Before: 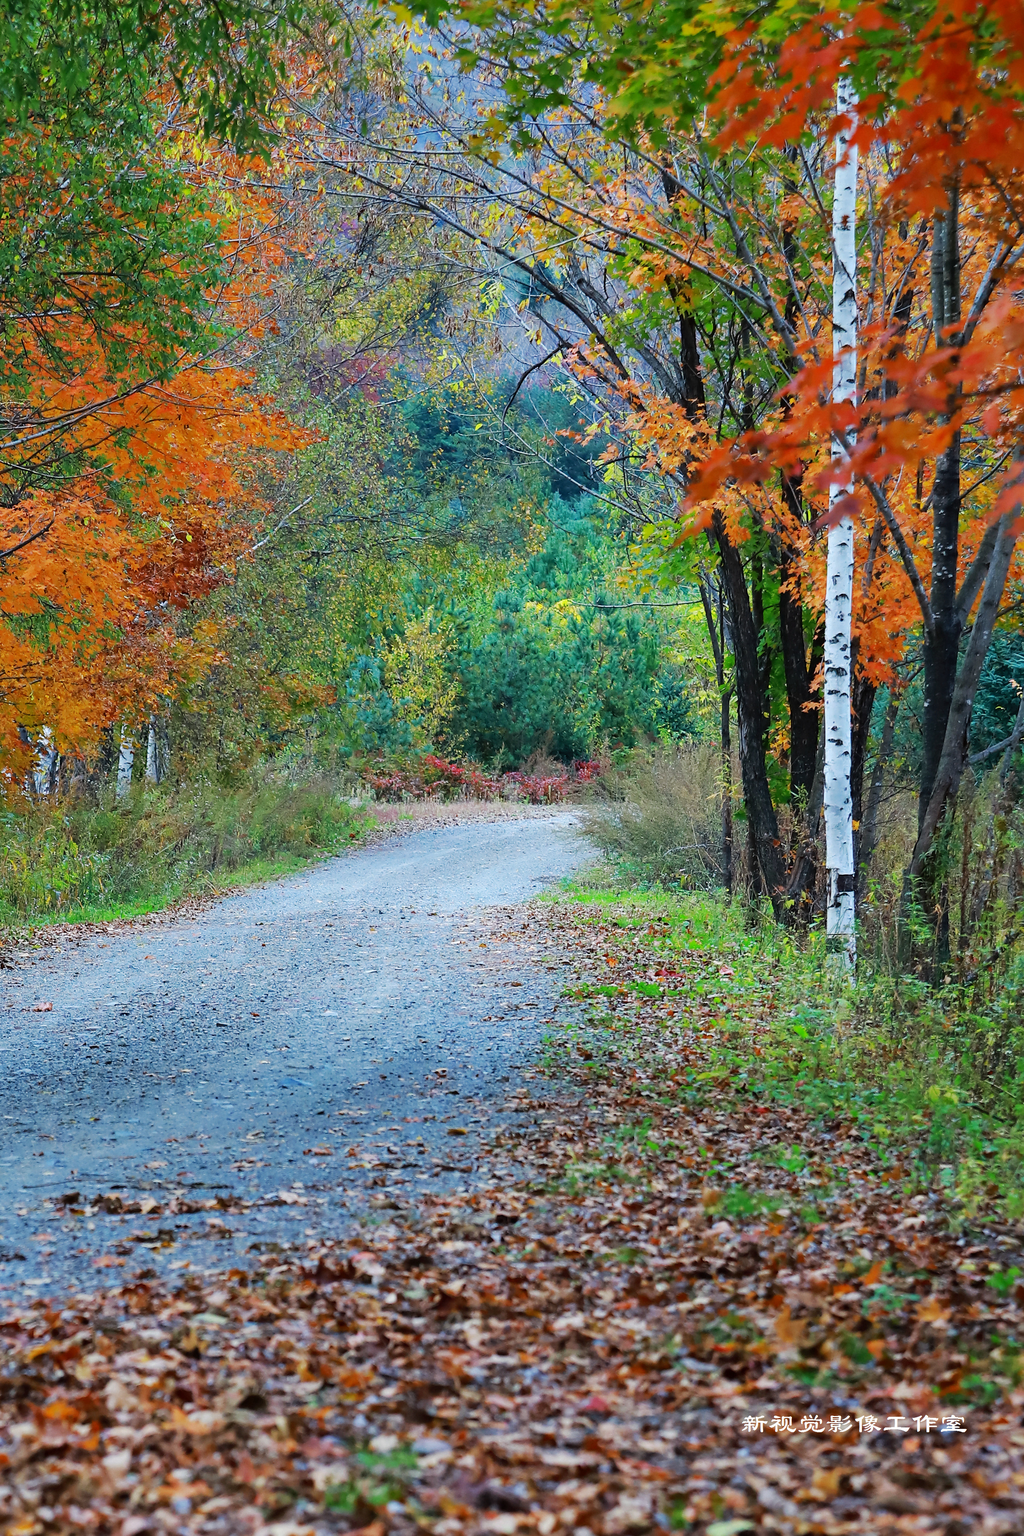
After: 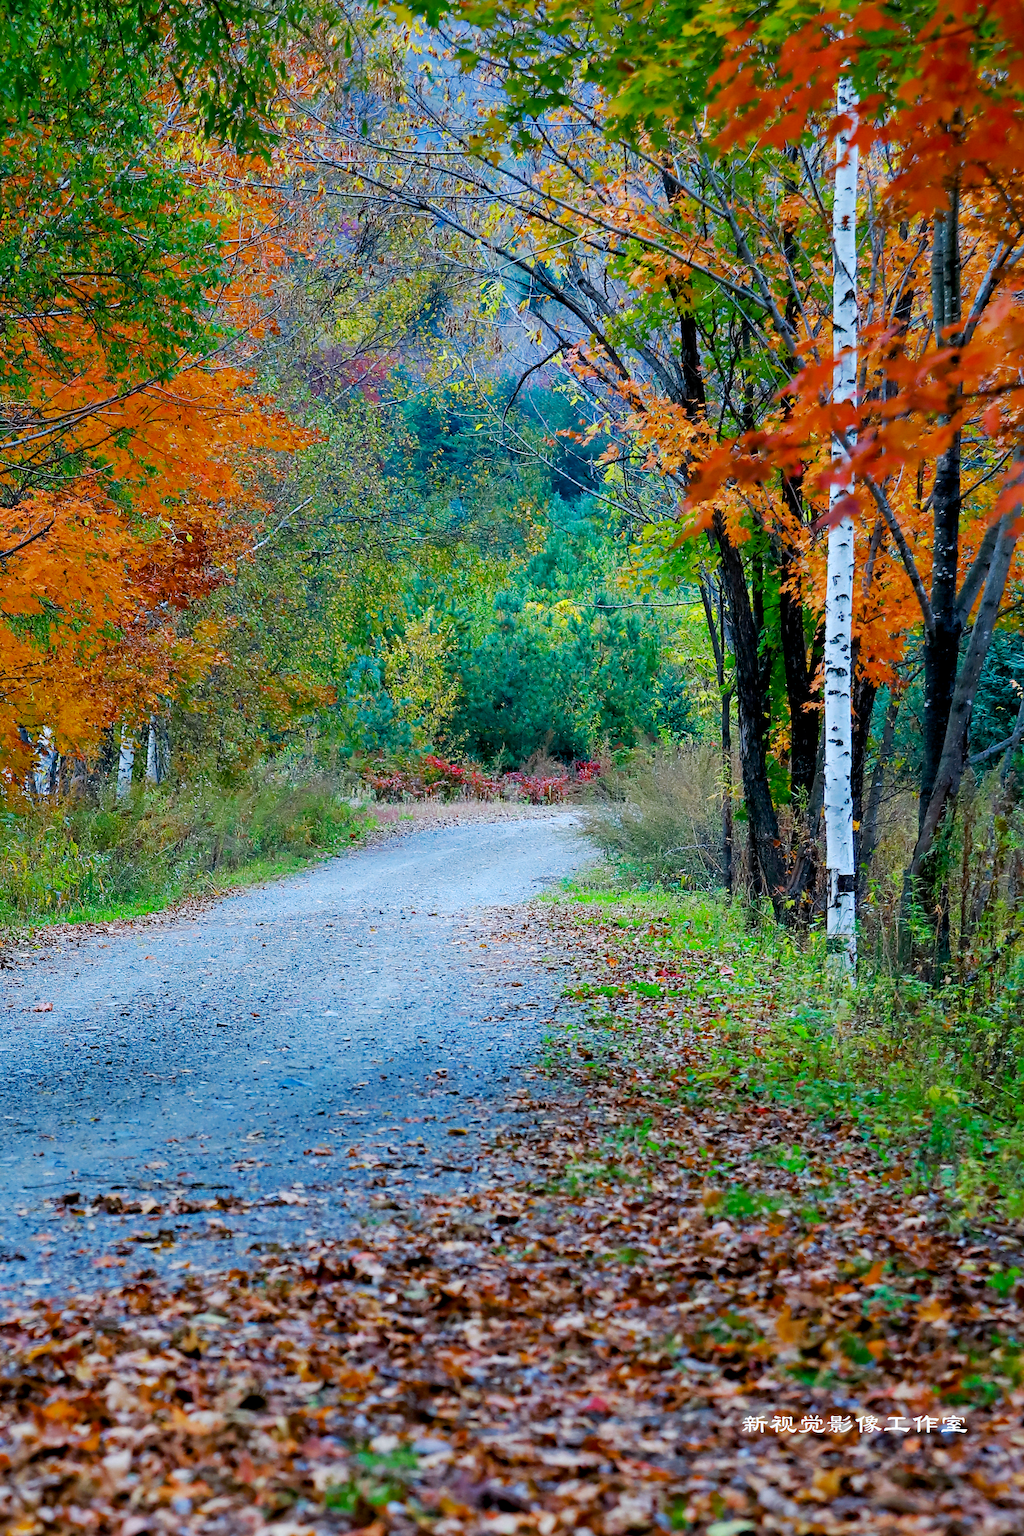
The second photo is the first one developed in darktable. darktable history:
color correction: highlights a* -0.156, highlights b* -5.12, shadows a* -0.125, shadows b* -0.111
color balance rgb: shadows lift › chroma 2.044%, shadows lift › hue 247.06°, global offset › luminance -0.851%, linear chroma grading › global chroma 8.692%, perceptual saturation grading › global saturation 15.365%, perceptual saturation grading › highlights -19.31%, perceptual saturation grading › shadows 19.391%
